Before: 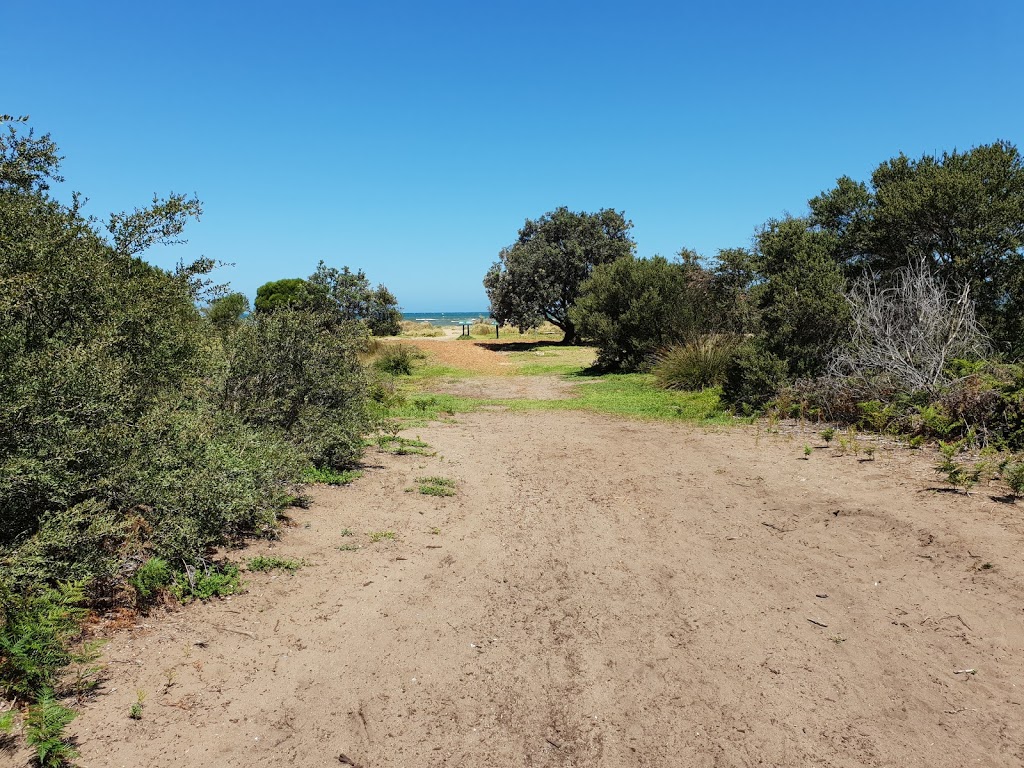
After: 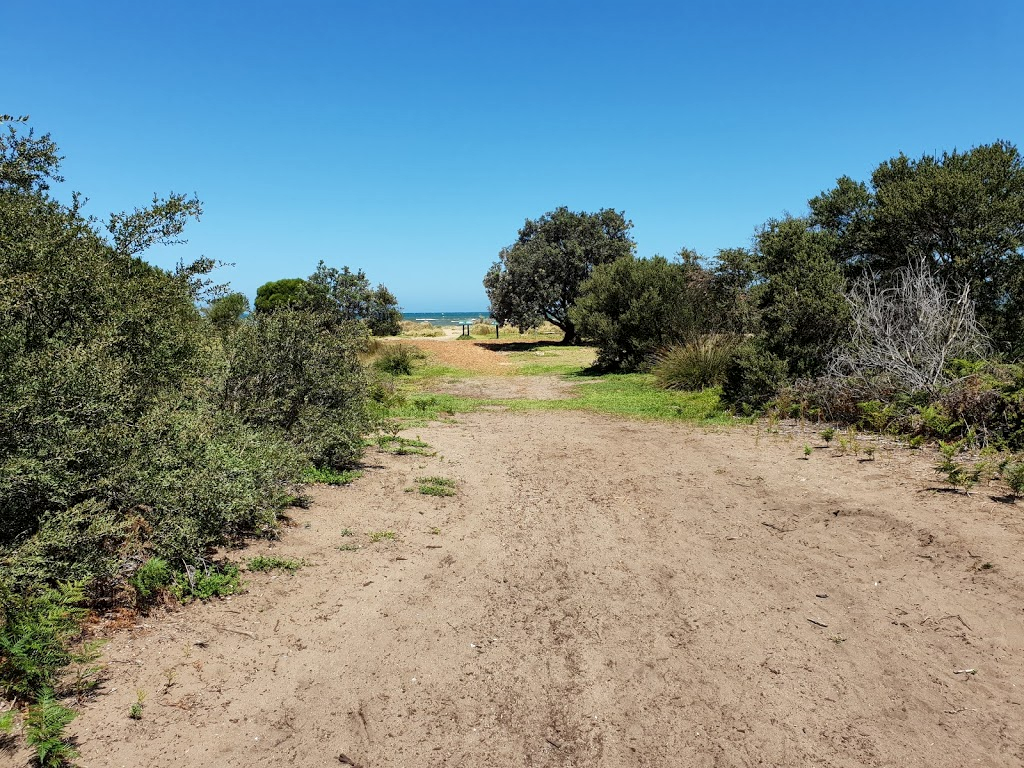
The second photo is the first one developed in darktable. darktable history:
local contrast: mode bilateral grid, contrast 20, coarseness 51, detail 132%, midtone range 0.2
